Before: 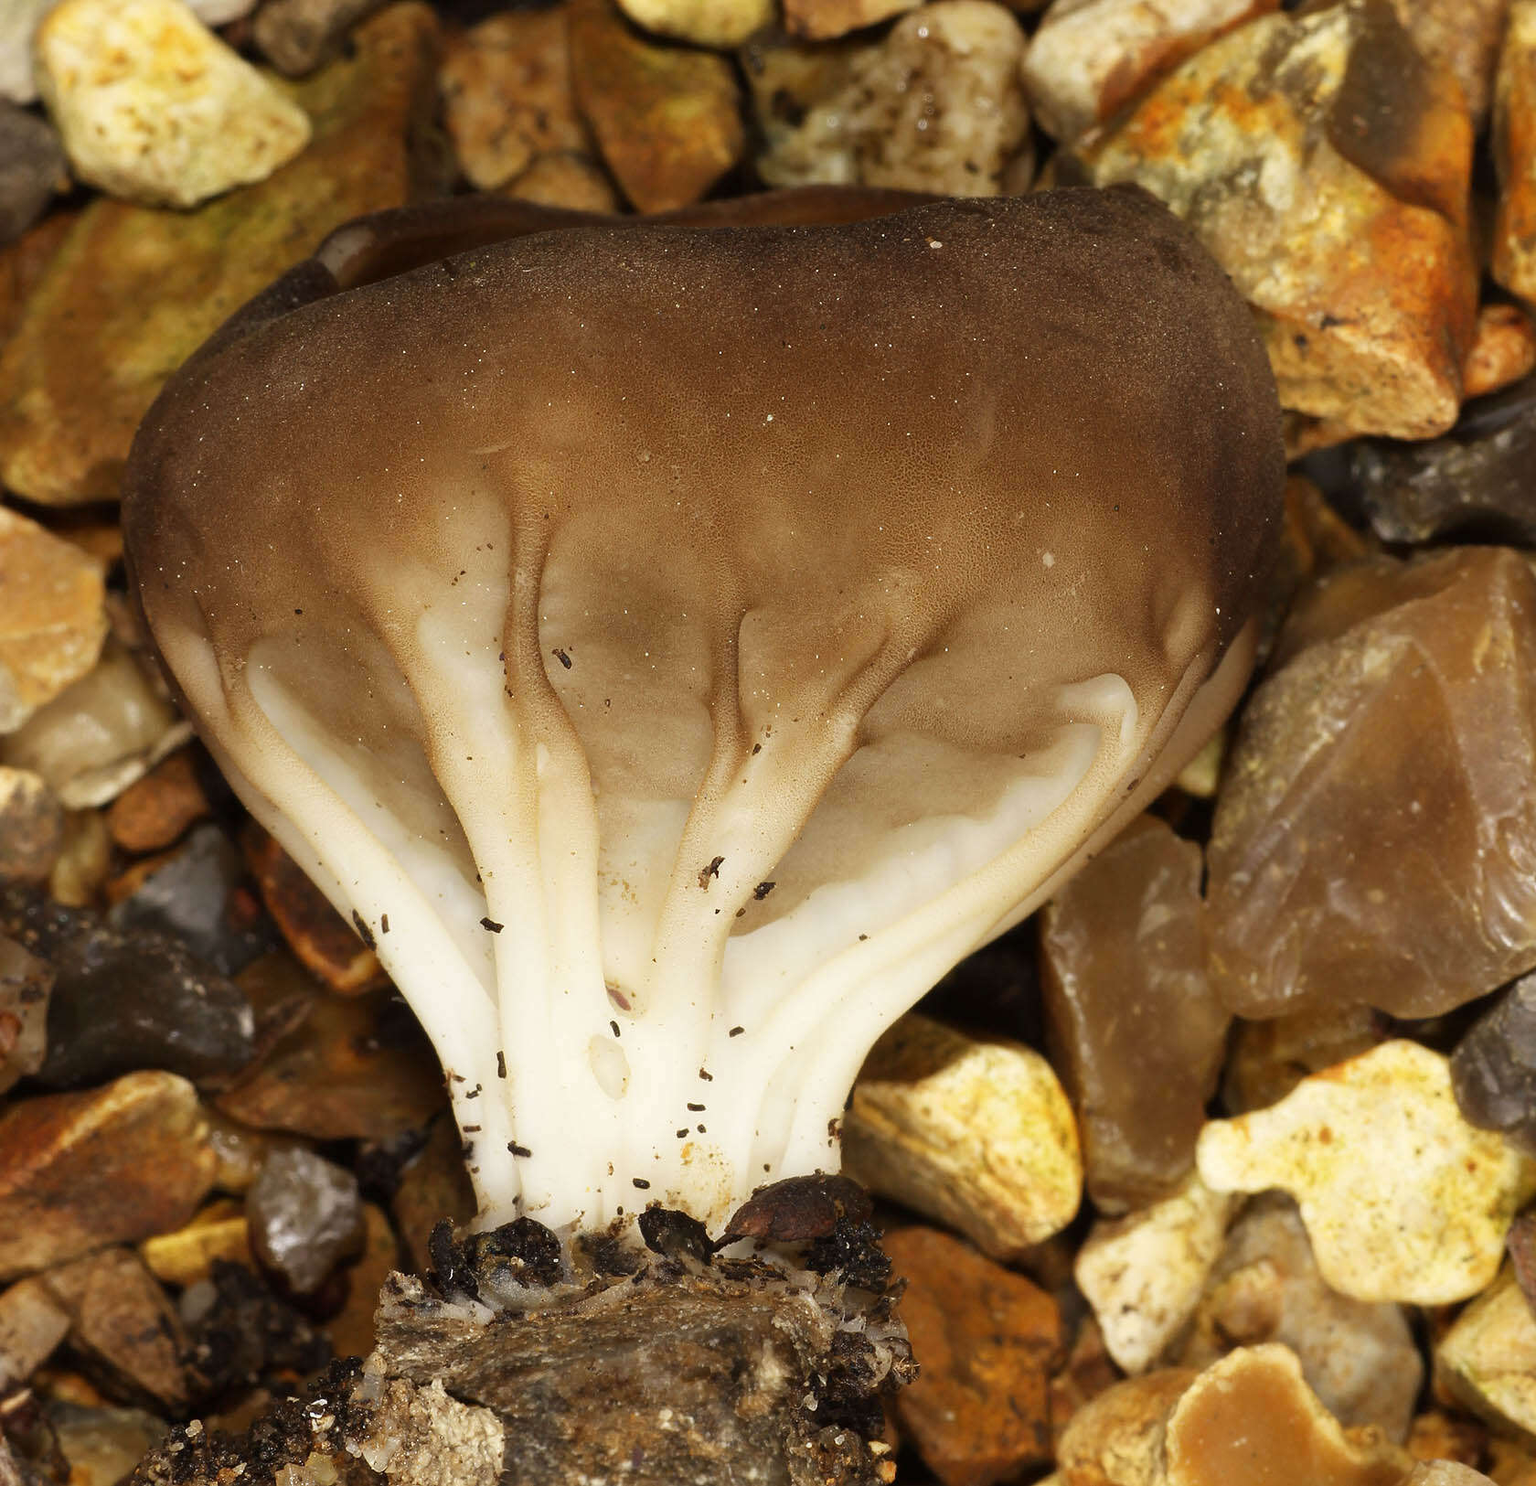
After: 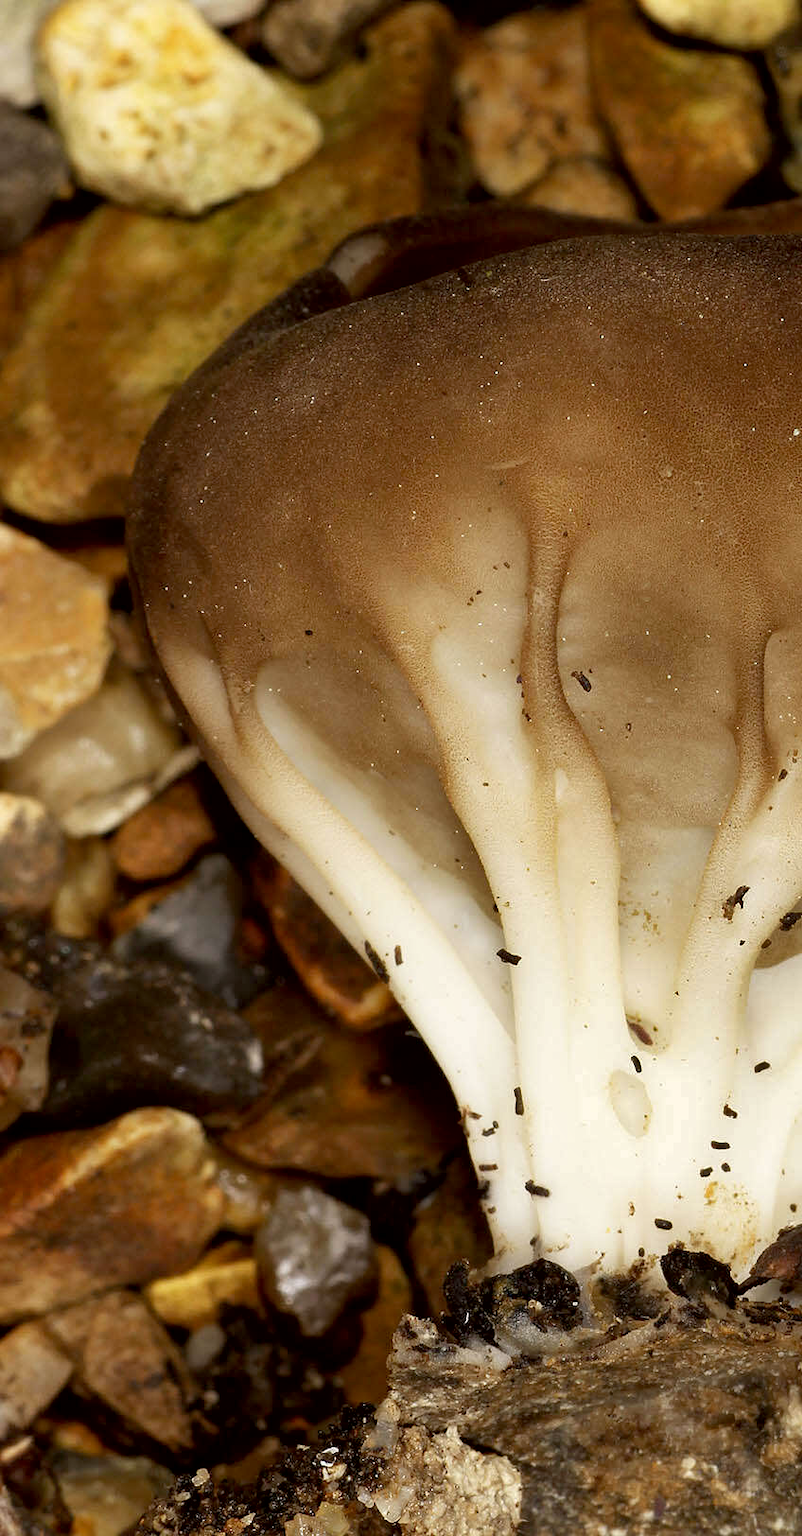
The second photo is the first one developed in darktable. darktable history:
crop and rotate: left 0.017%, top 0%, right 49.453%
exposure: black level correction 0.009, compensate exposure bias true, compensate highlight preservation false
contrast brightness saturation: saturation -0.058
shadows and highlights: shadows 11.23, white point adjustment 1.18, soften with gaussian
